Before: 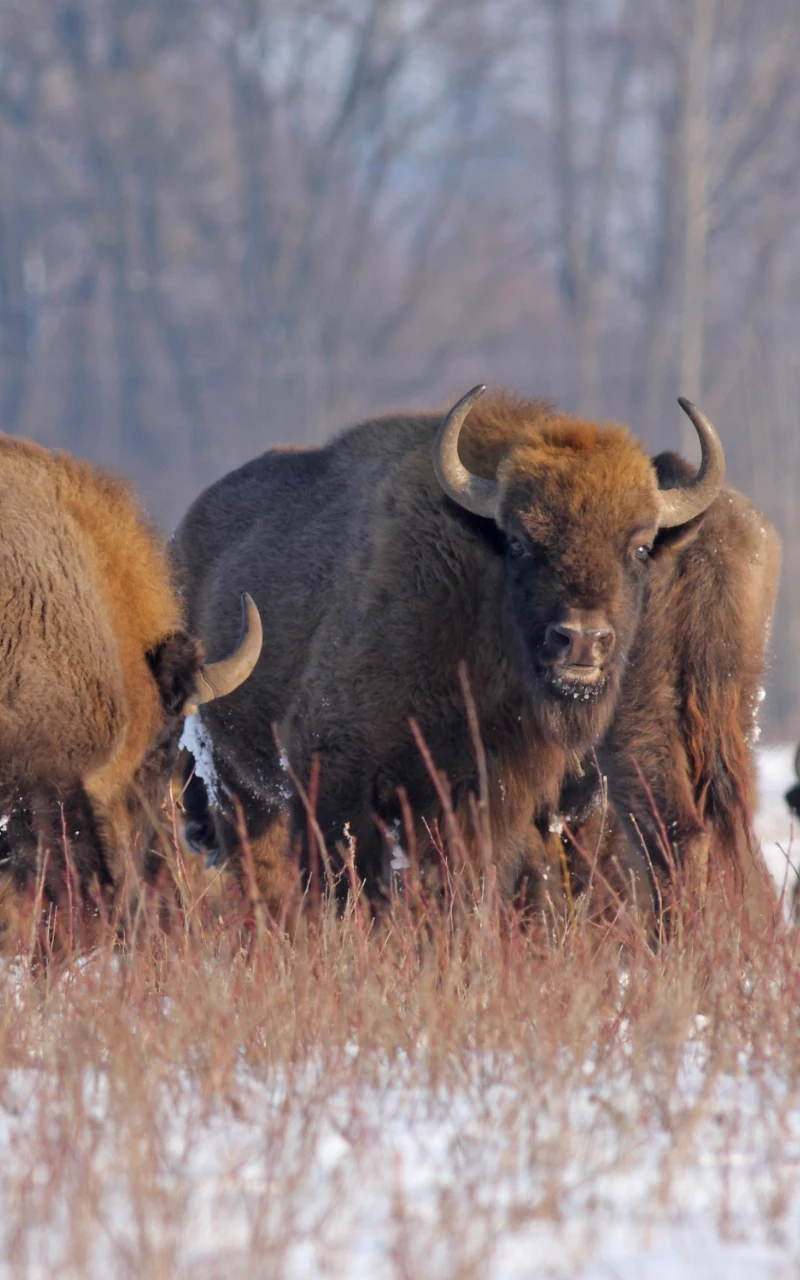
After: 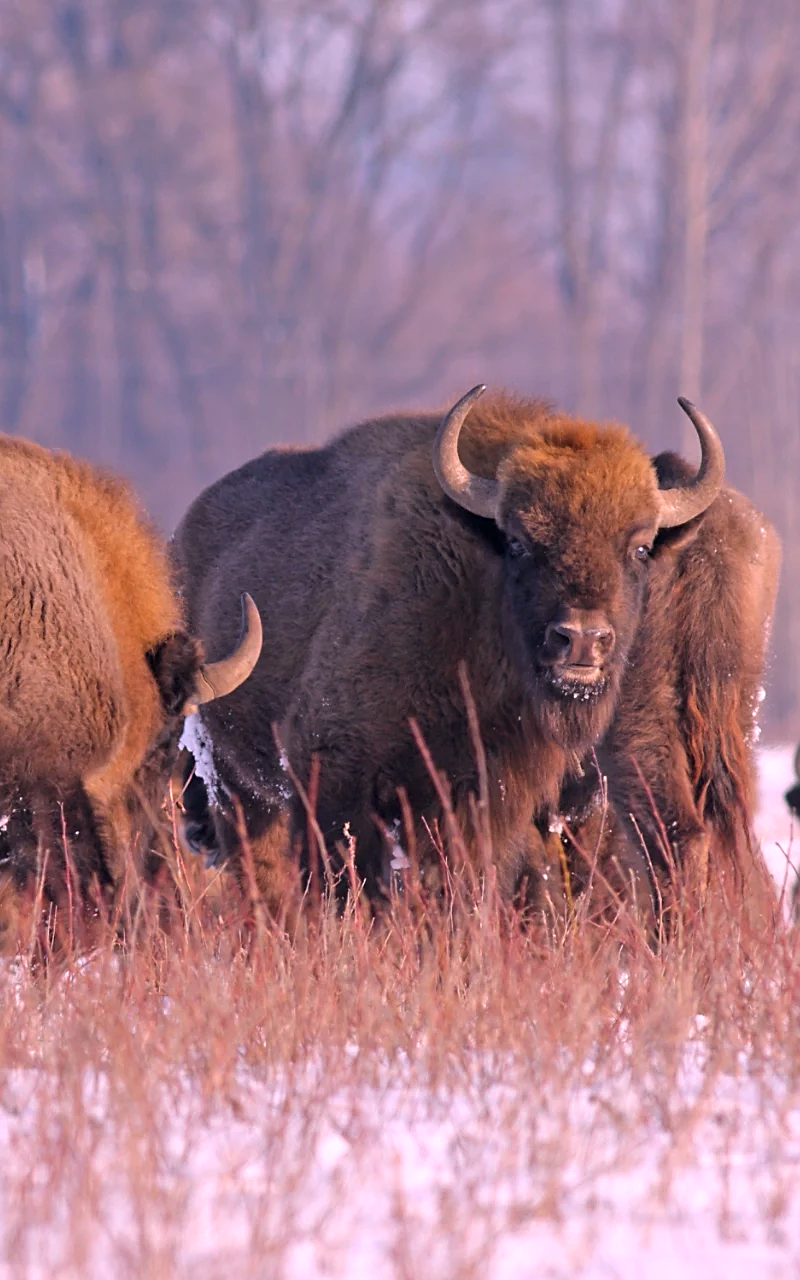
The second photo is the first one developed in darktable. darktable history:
white balance: red 1.188, blue 1.11
sharpen: on, module defaults
